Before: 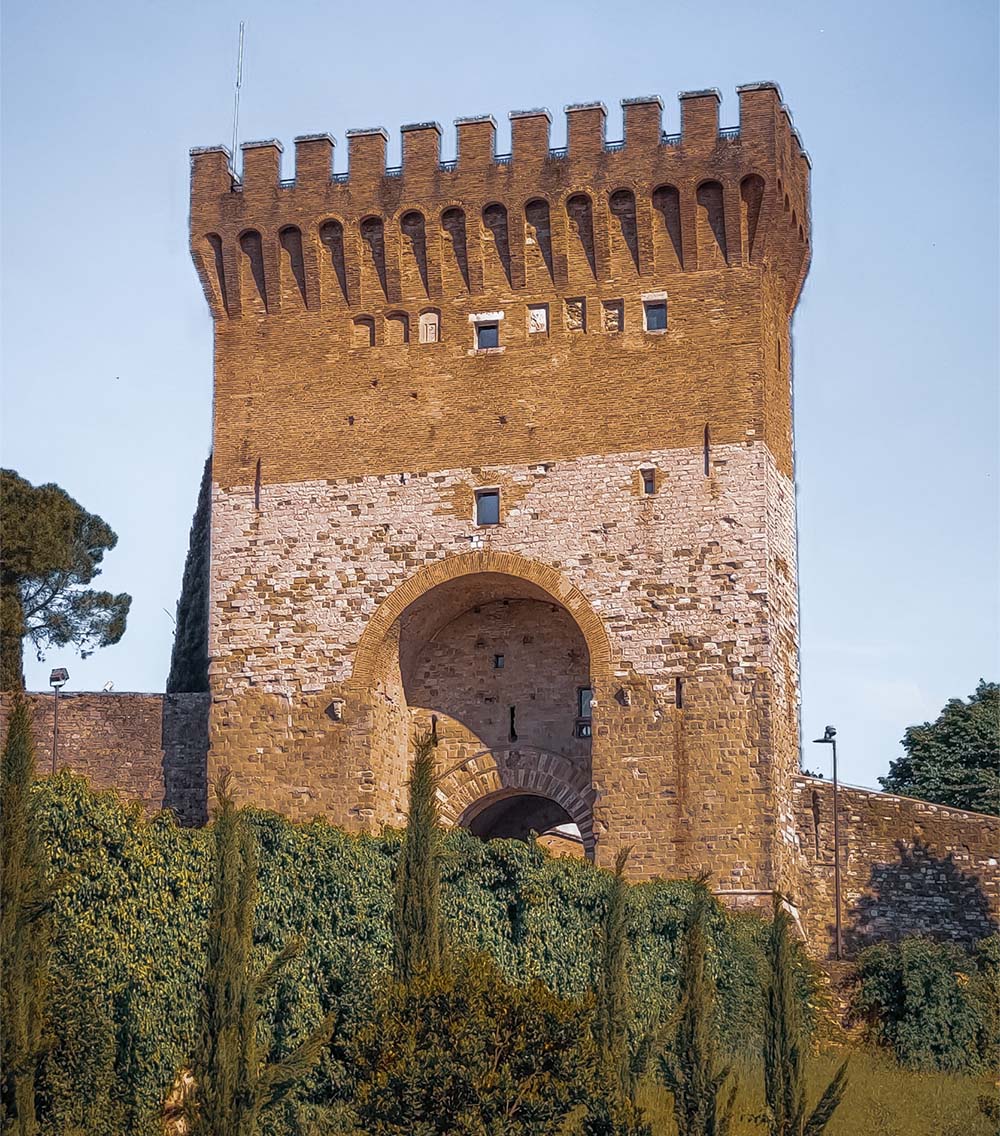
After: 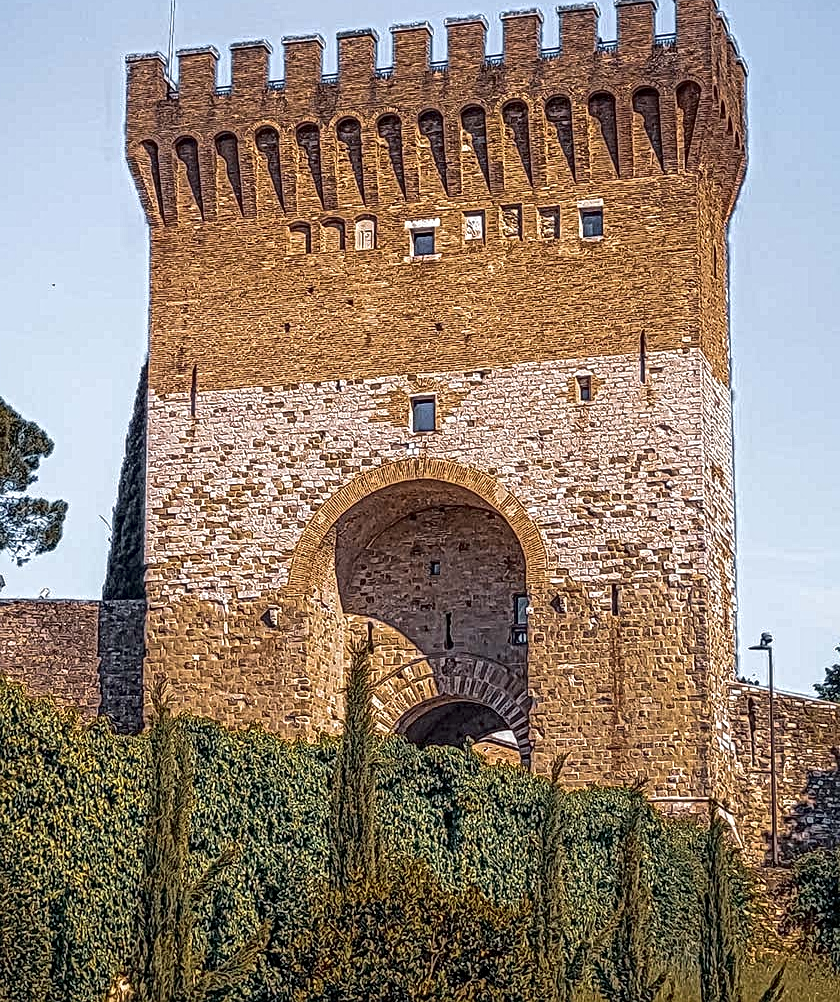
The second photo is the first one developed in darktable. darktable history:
crop: left 6.446%, top 8.188%, right 9.538%, bottom 3.548%
local contrast: mode bilateral grid, contrast 20, coarseness 3, detail 300%, midtone range 0.2
